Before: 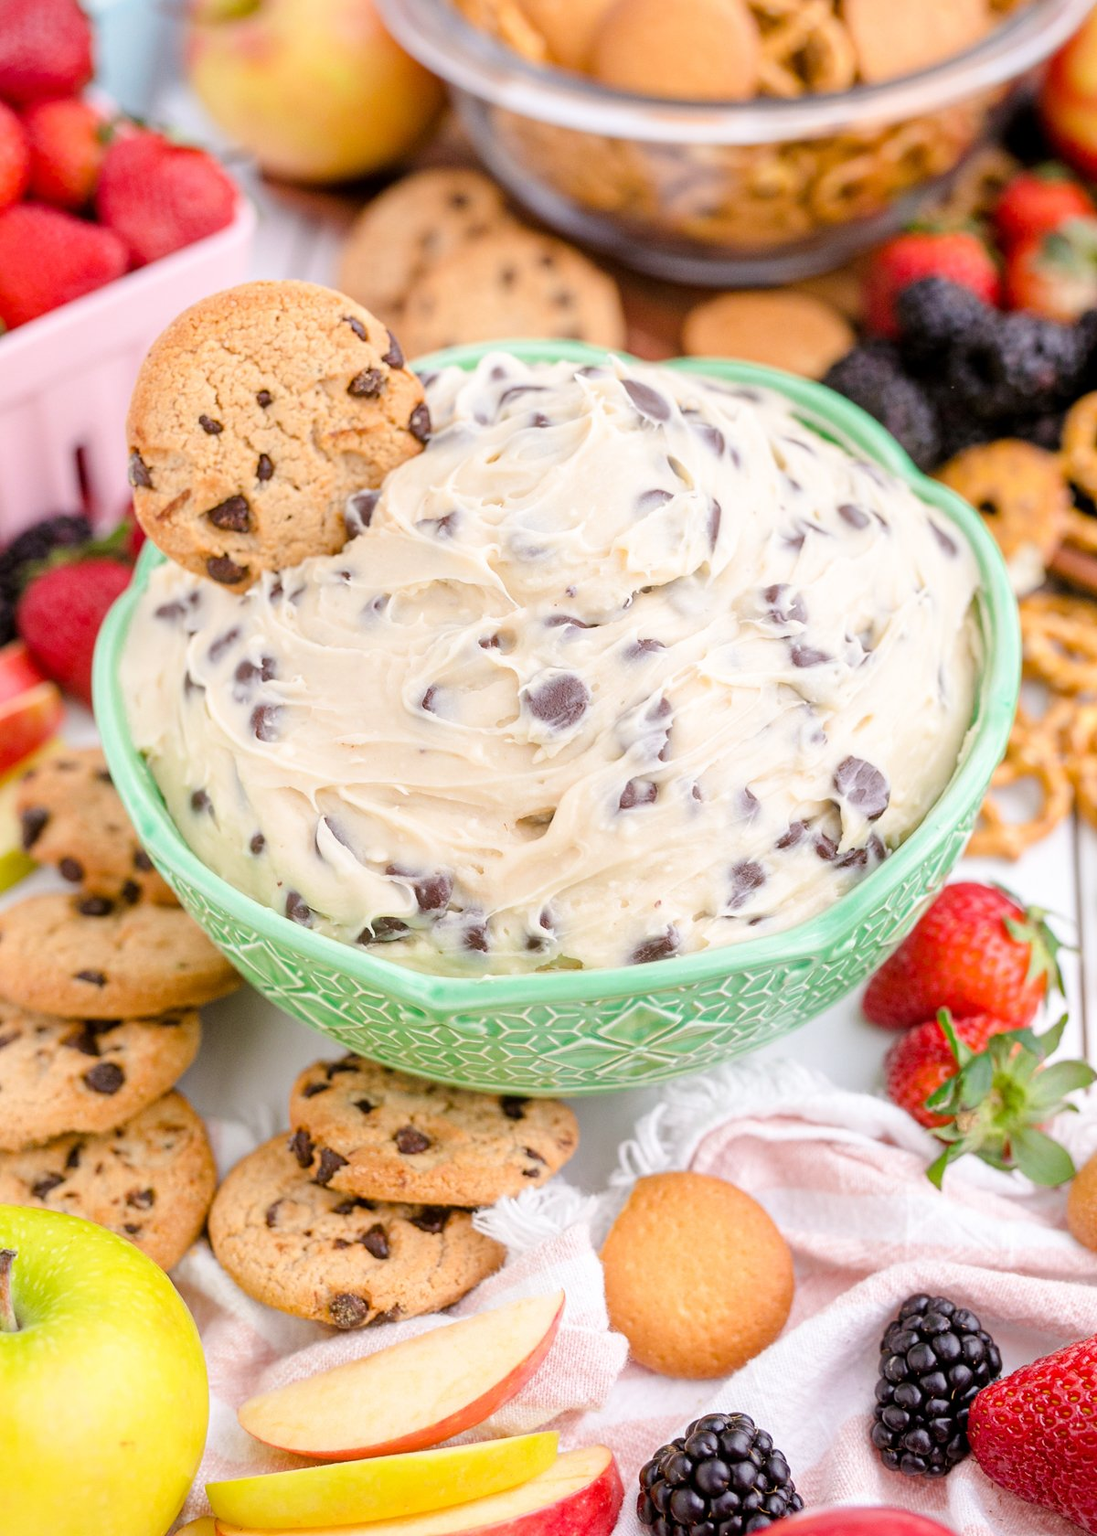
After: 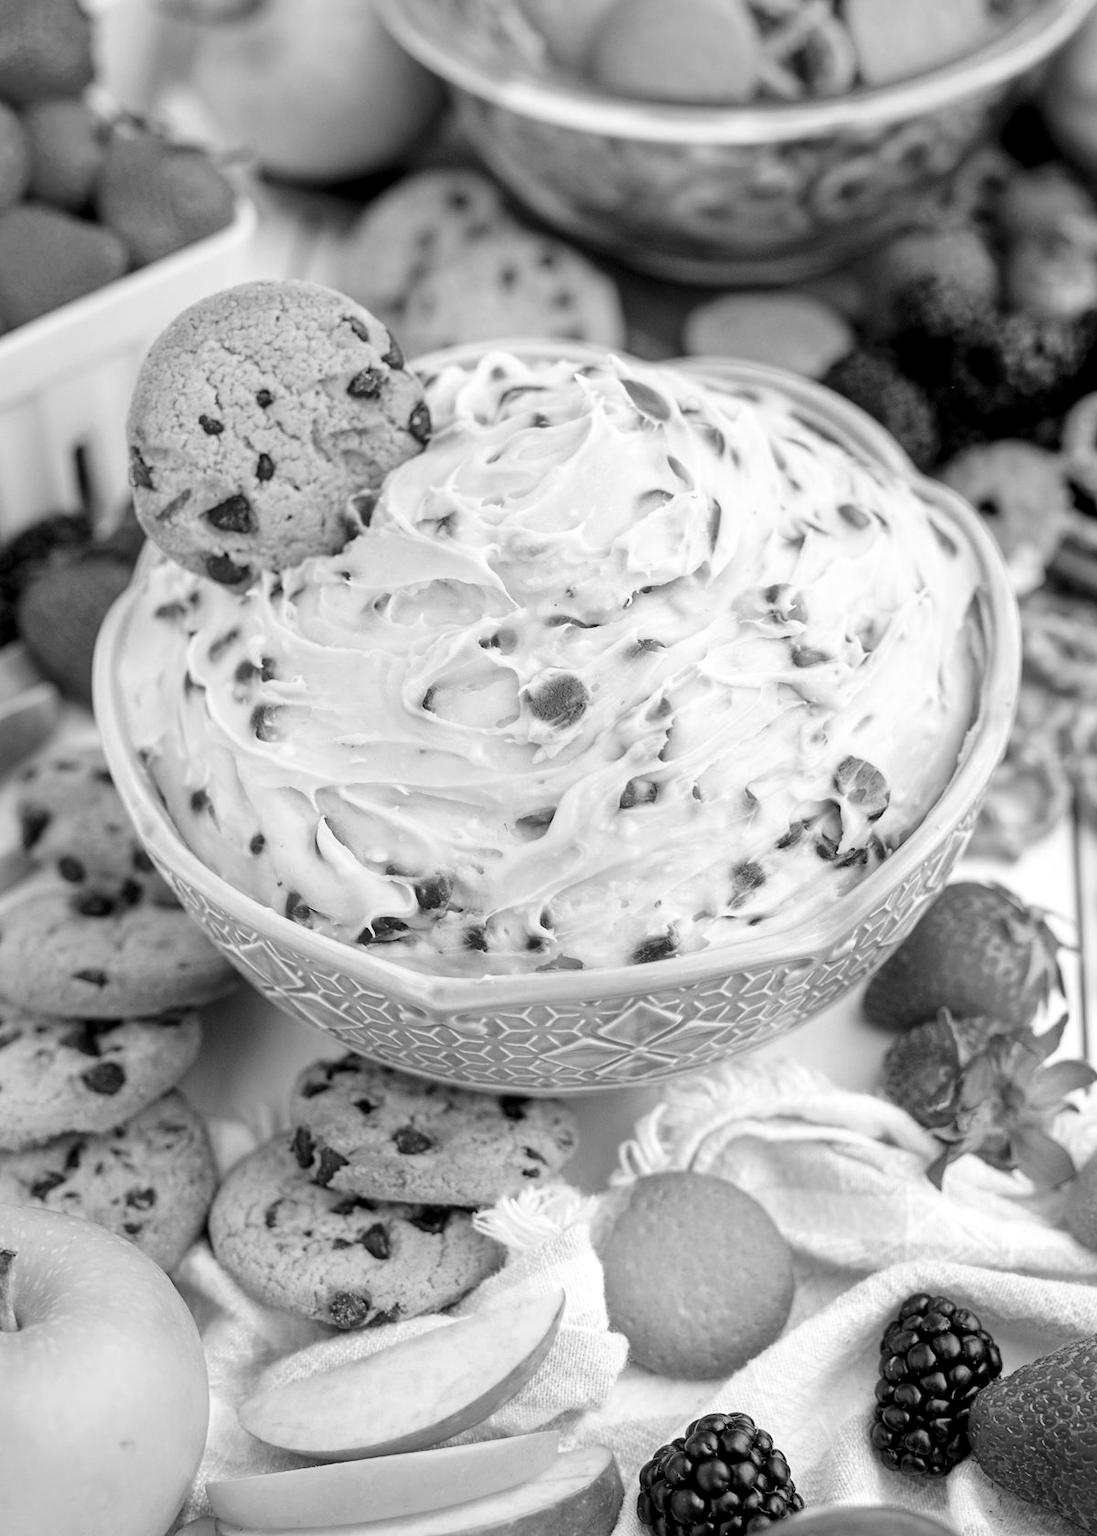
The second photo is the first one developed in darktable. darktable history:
levels: levels [0.029, 0.545, 0.971]
color calibration: output gray [0.267, 0.423, 0.261, 0], illuminant same as pipeline (D50), adaptation none (bypass)
